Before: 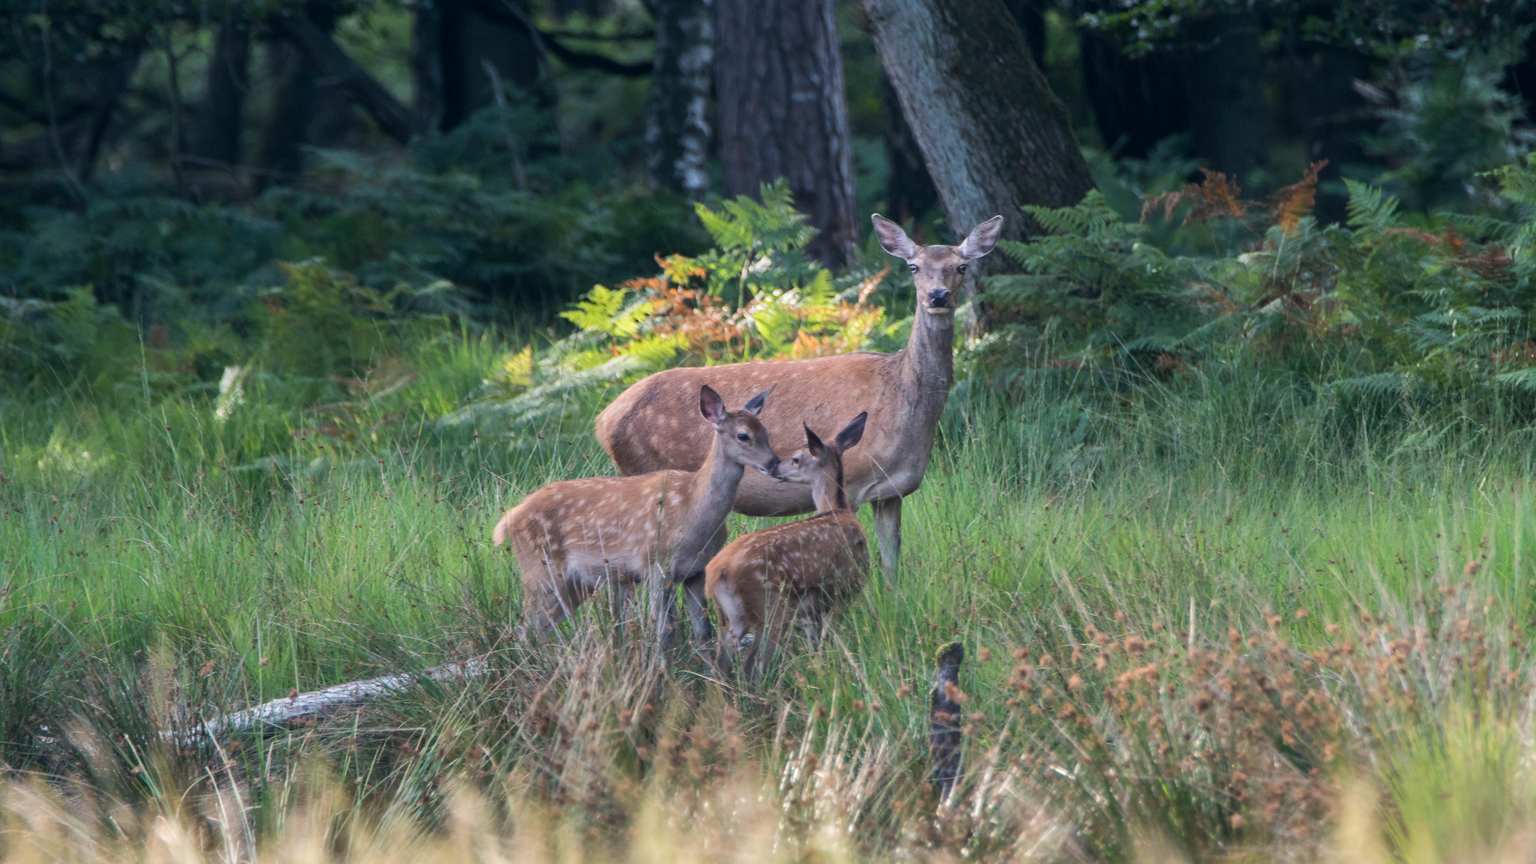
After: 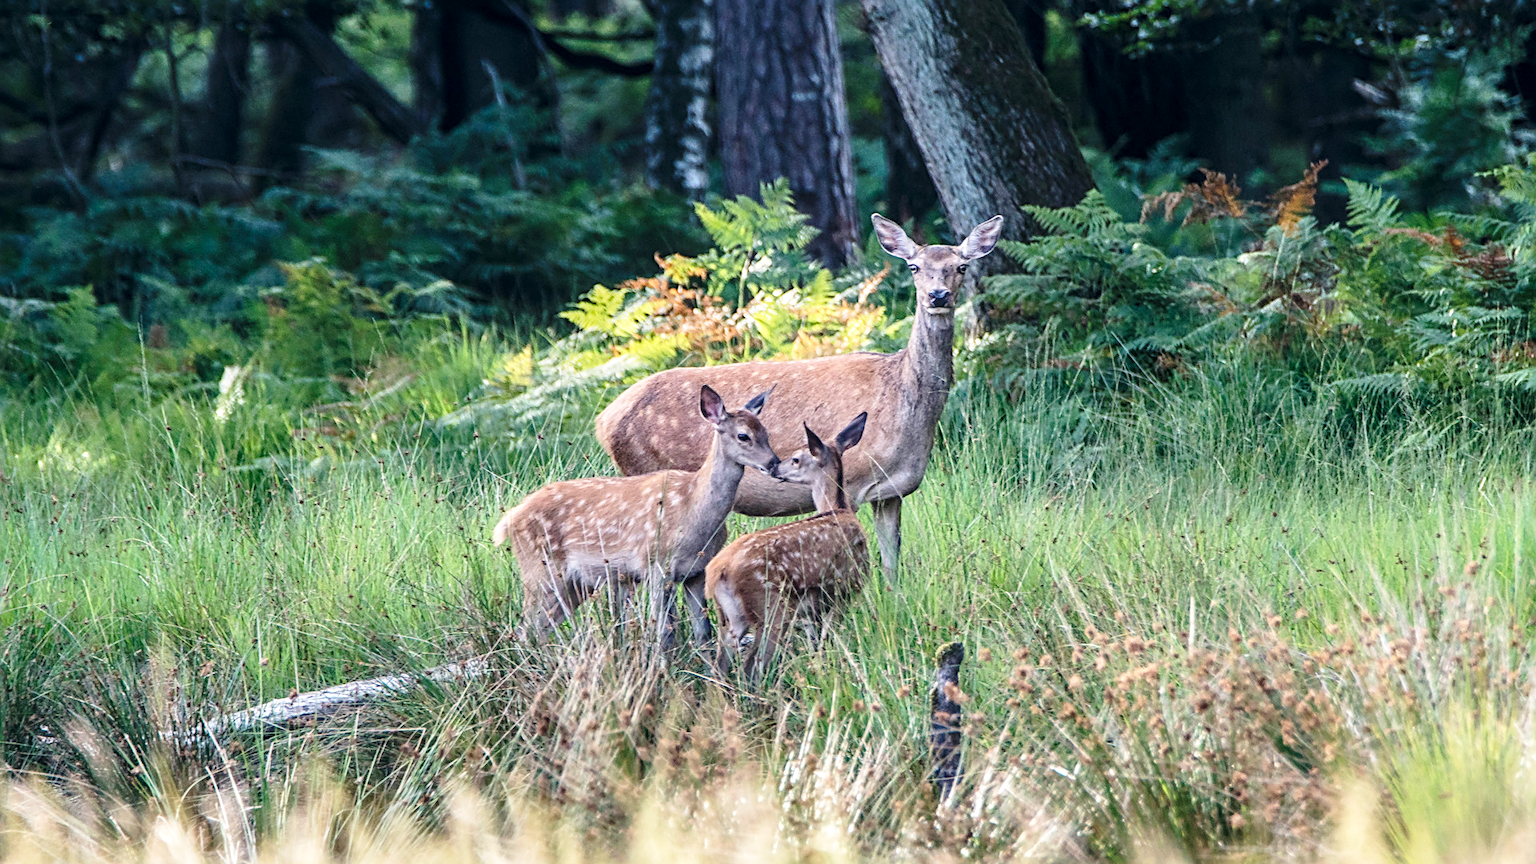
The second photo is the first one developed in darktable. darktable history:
base curve: curves: ch0 [(0, 0) (0.028, 0.03) (0.121, 0.232) (0.46, 0.748) (0.859, 0.968) (1, 1)], preserve colors none
local contrast: on, module defaults
sharpen: radius 2.602, amount 0.683
